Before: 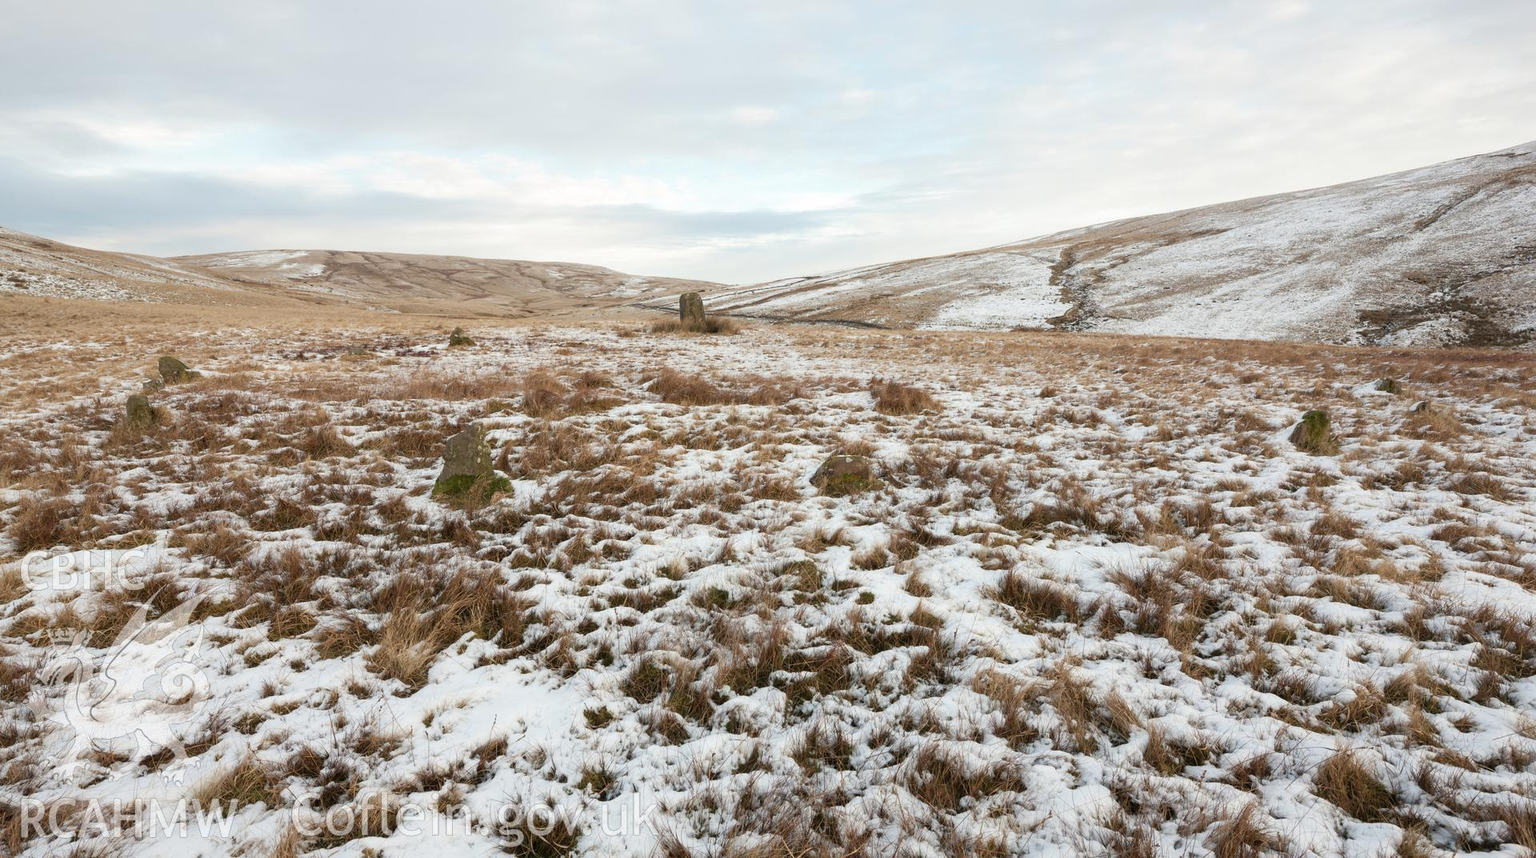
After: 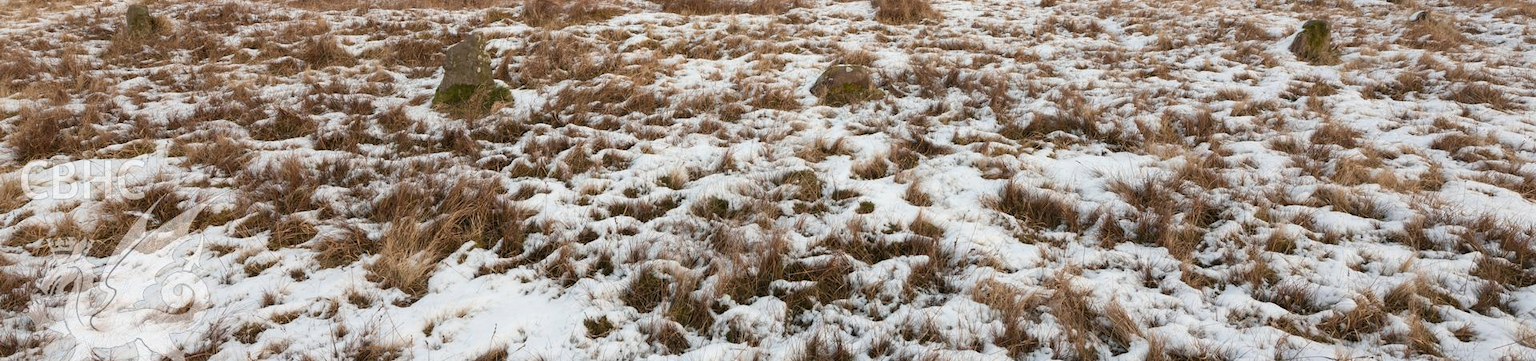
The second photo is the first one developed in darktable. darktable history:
crop: top 45.572%, bottom 12.197%
